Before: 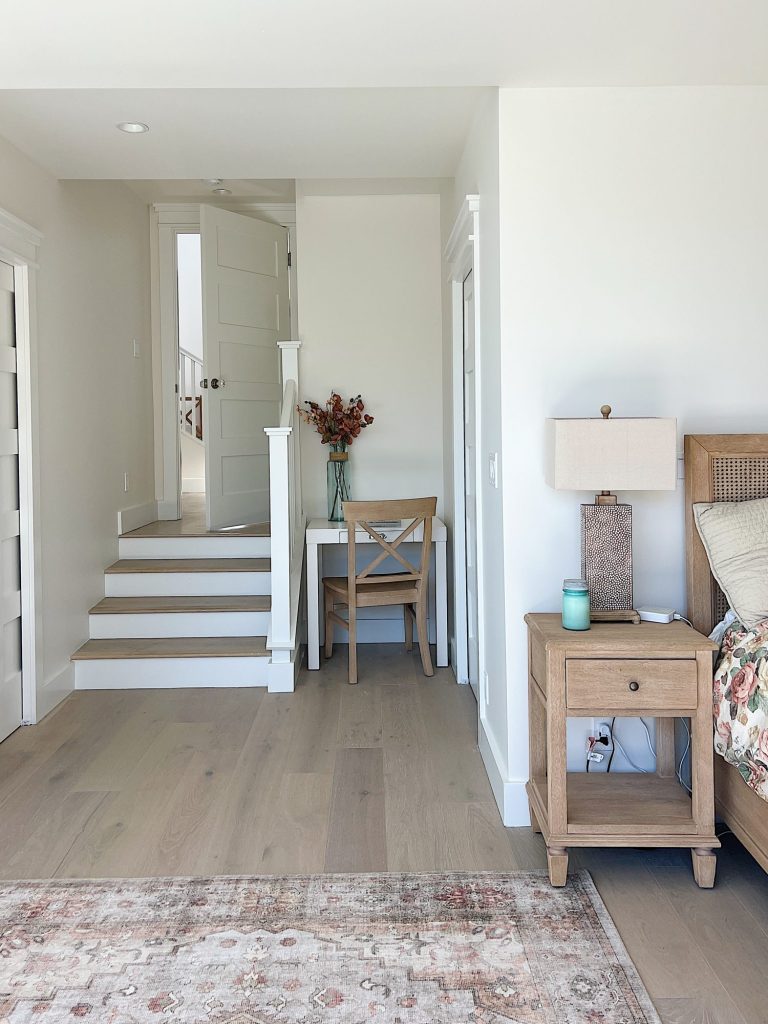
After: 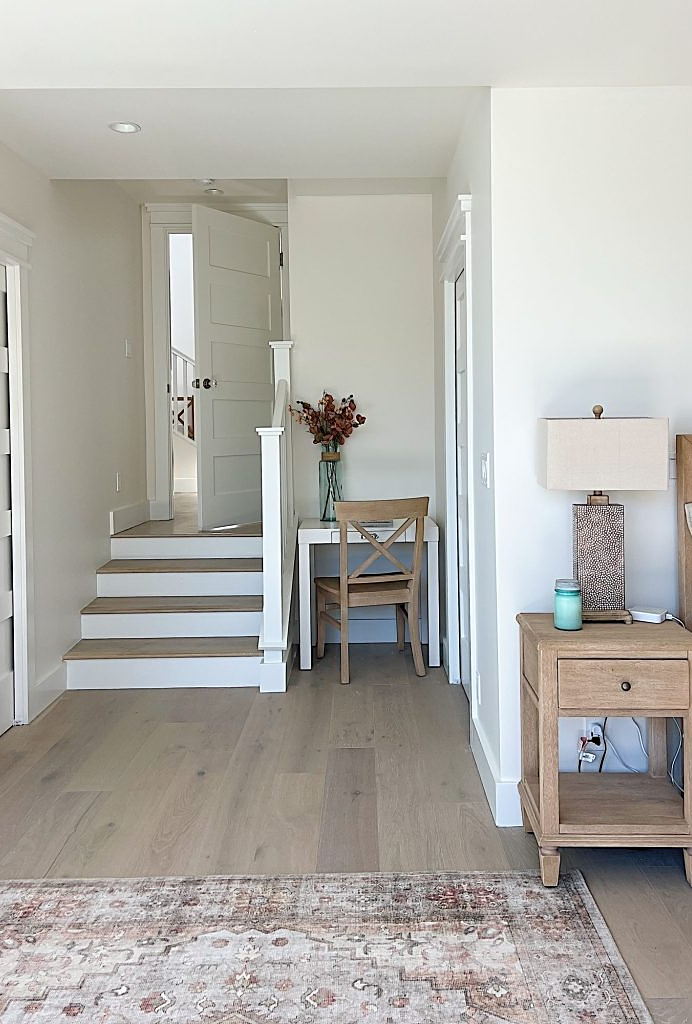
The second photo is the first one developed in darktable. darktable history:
crop and rotate: left 1.088%, right 8.807%
sharpen: on, module defaults
